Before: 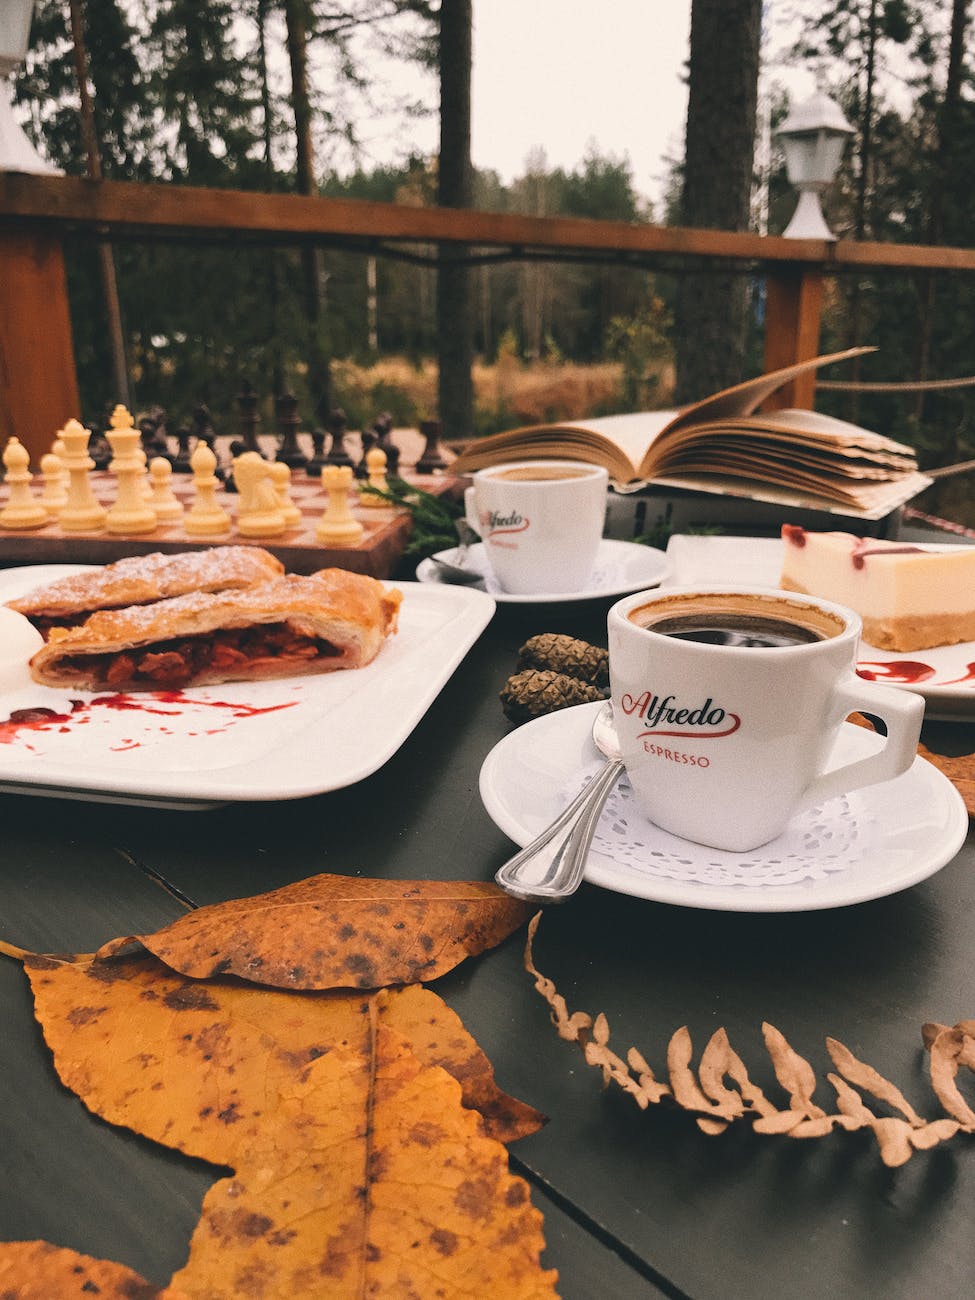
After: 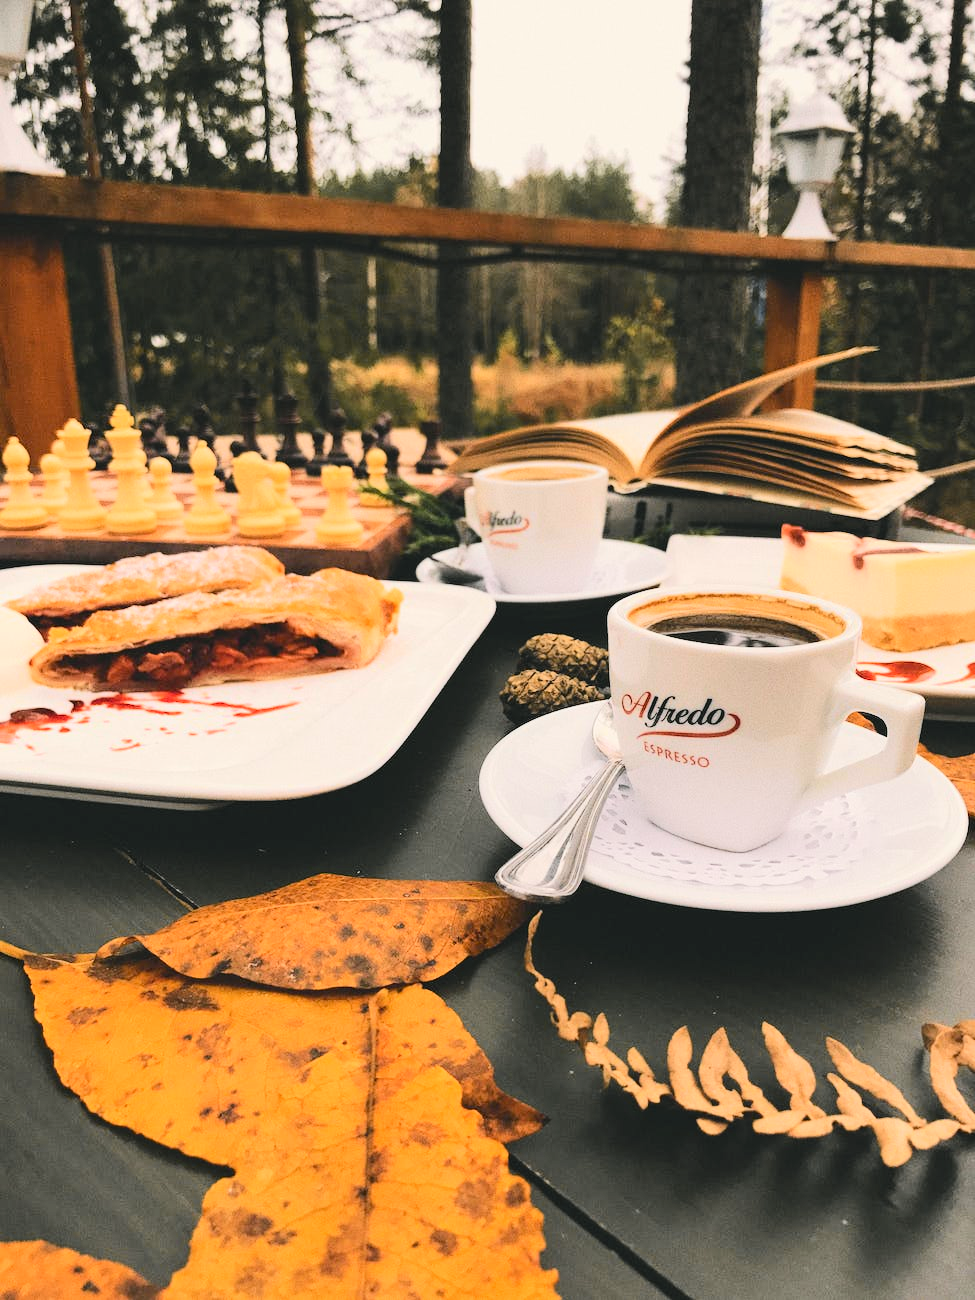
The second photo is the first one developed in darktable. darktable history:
tone curve: curves: ch0 [(0, 0.03) (0.113, 0.087) (0.207, 0.184) (0.515, 0.612) (0.712, 0.793) (1, 0.946)]; ch1 [(0, 0) (0.172, 0.123) (0.317, 0.279) (0.407, 0.401) (0.476, 0.482) (0.505, 0.499) (0.534, 0.534) (0.632, 0.645) (0.726, 0.745) (1, 1)]; ch2 [(0, 0) (0.411, 0.424) (0.476, 0.492) (0.521, 0.524) (0.541, 0.559) (0.65, 0.699) (1, 1)], color space Lab, independent channels, preserve colors none
exposure: exposure 0.347 EV, compensate highlight preservation false
